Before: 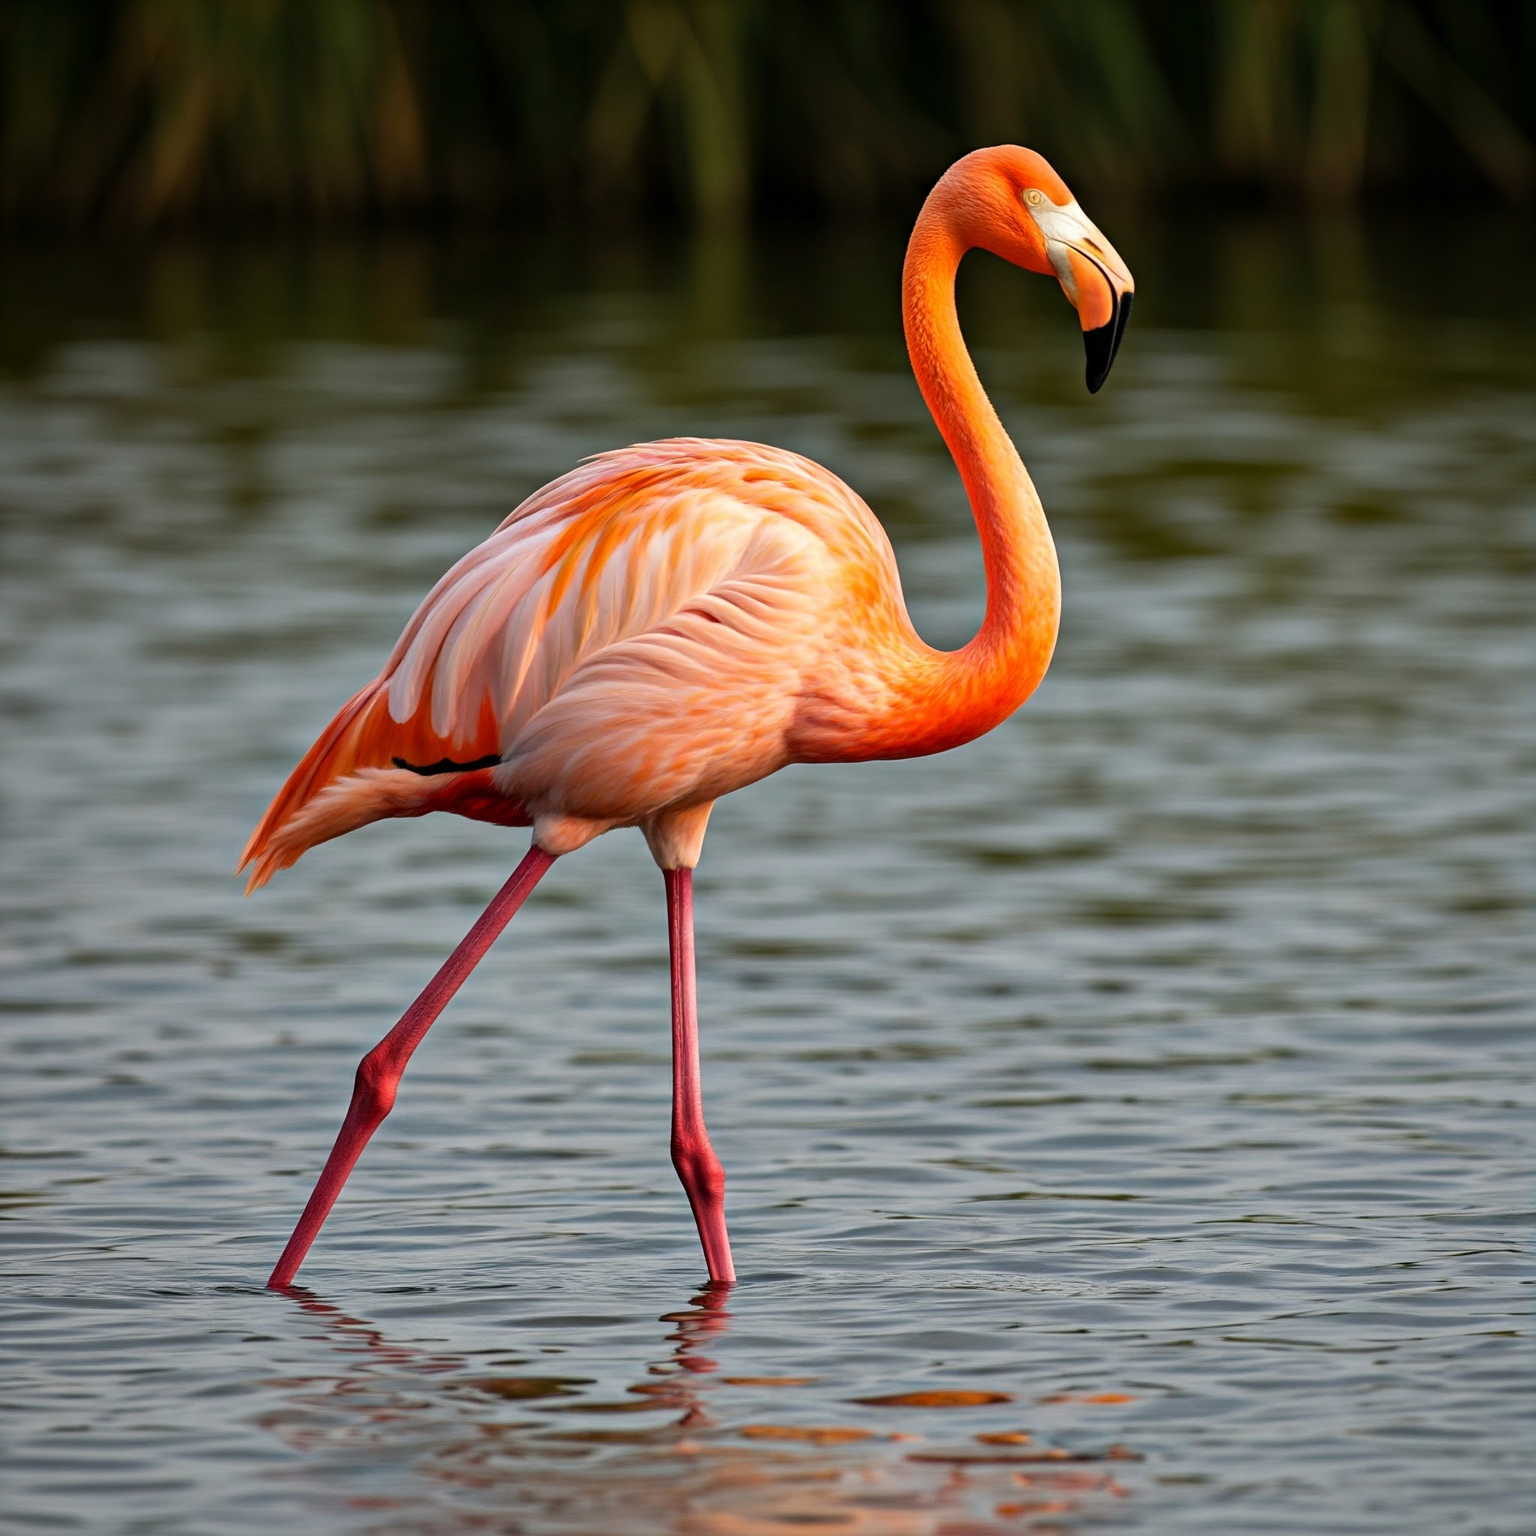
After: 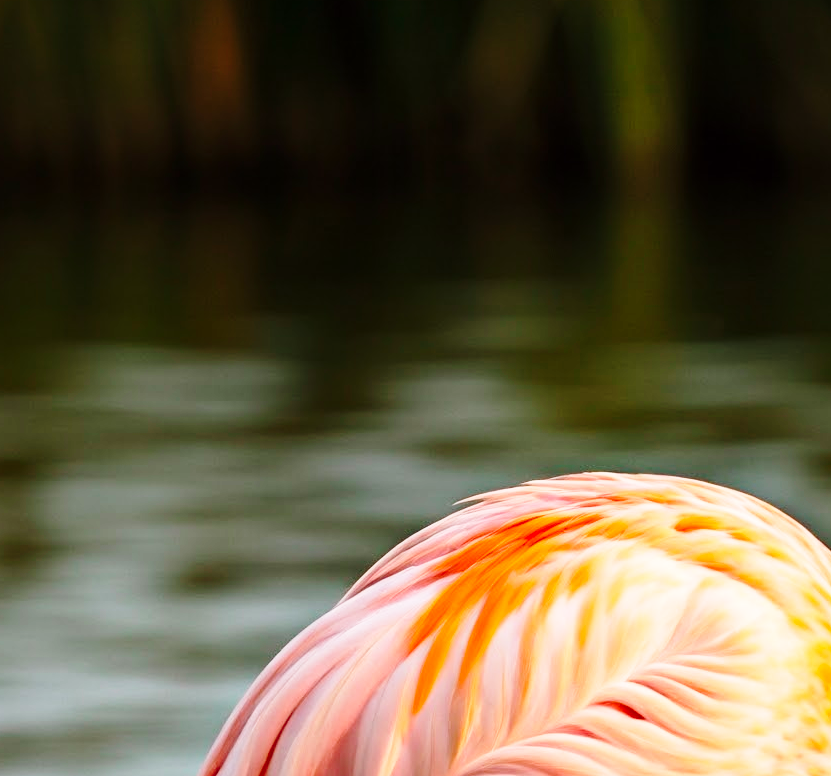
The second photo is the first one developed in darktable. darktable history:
crop: left 15.452%, top 5.459%, right 43.956%, bottom 56.62%
tone curve: curves: ch0 [(0, 0) (0.253, 0.237) (1, 1)]; ch1 [(0, 0) (0.411, 0.385) (0.502, 0.506) (0.557, 0.565) (0.66, 0.683) (1, 1)]; ch2 [(0, 0) (0.394, 0.413) (0.5, 0.5) (1, 1)], color space Lab, independent channels, preserve colors none
color balance rgb: perceptual saturation grading › global saturation 10%
base curve: curves: ch0 [(0, 0) (0.028, 0.03) (0.121, 0.232) (0.46, 0.748) (0.859, 0.968) (1, 1)], preserve colors none
